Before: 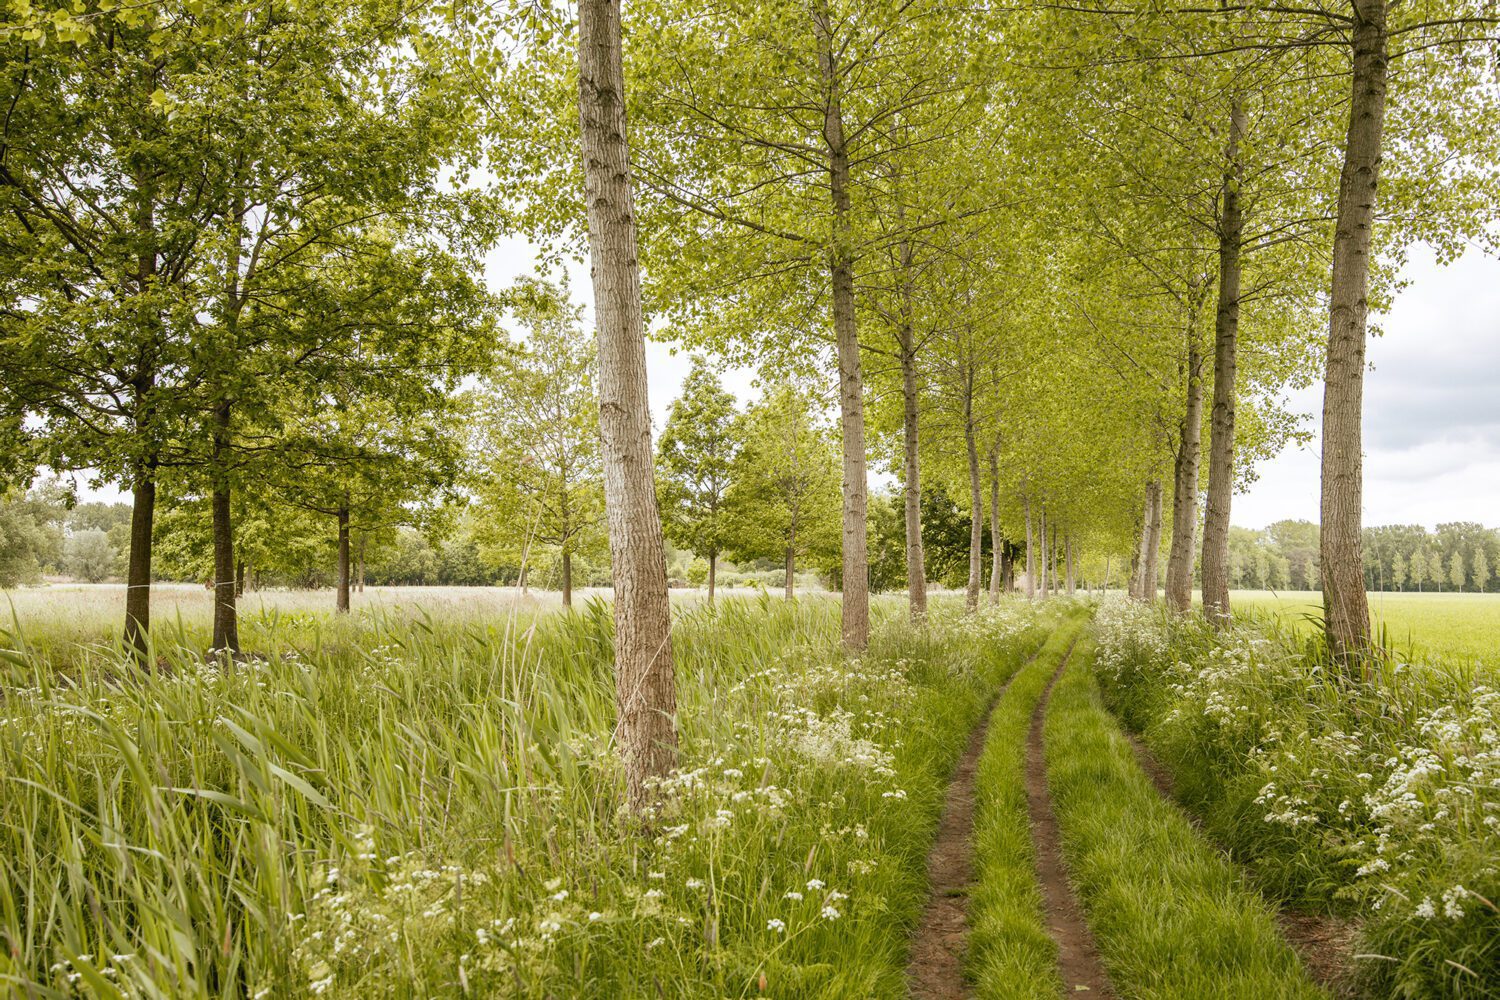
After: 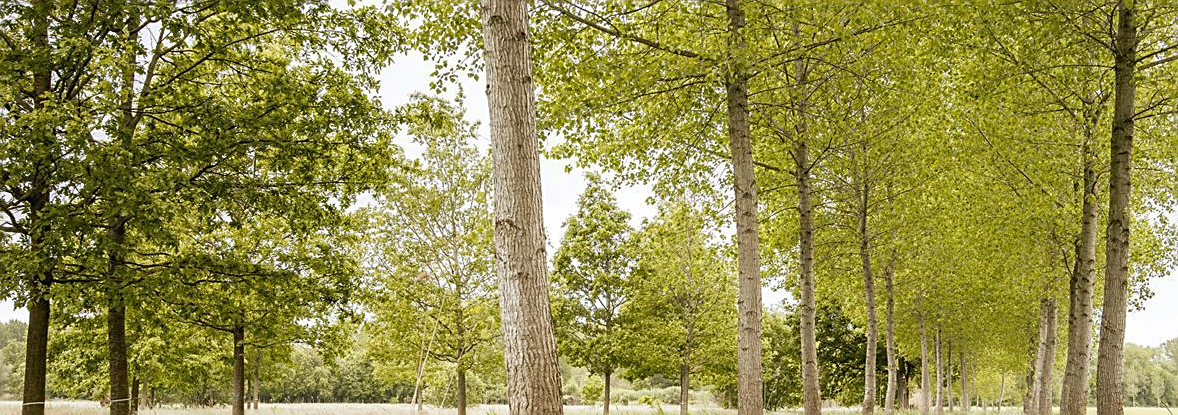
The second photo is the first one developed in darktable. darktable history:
crop: left 7.036%, top 18.398%, right 14.379%, bottom 40.043%
sharpen: on, module defaults
